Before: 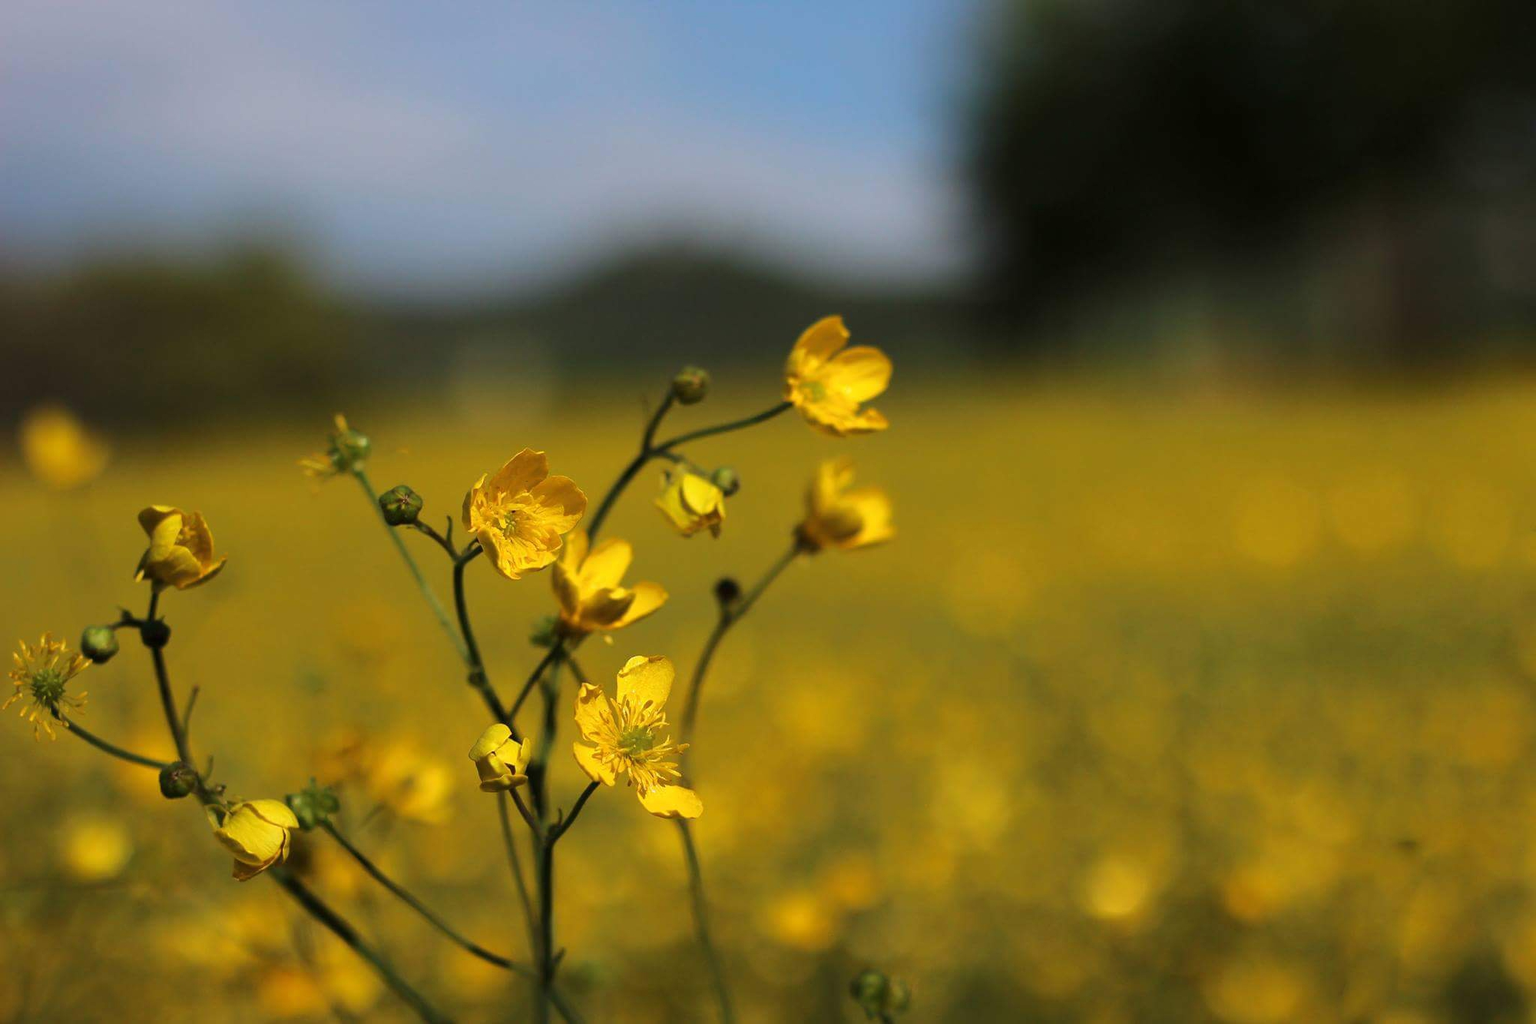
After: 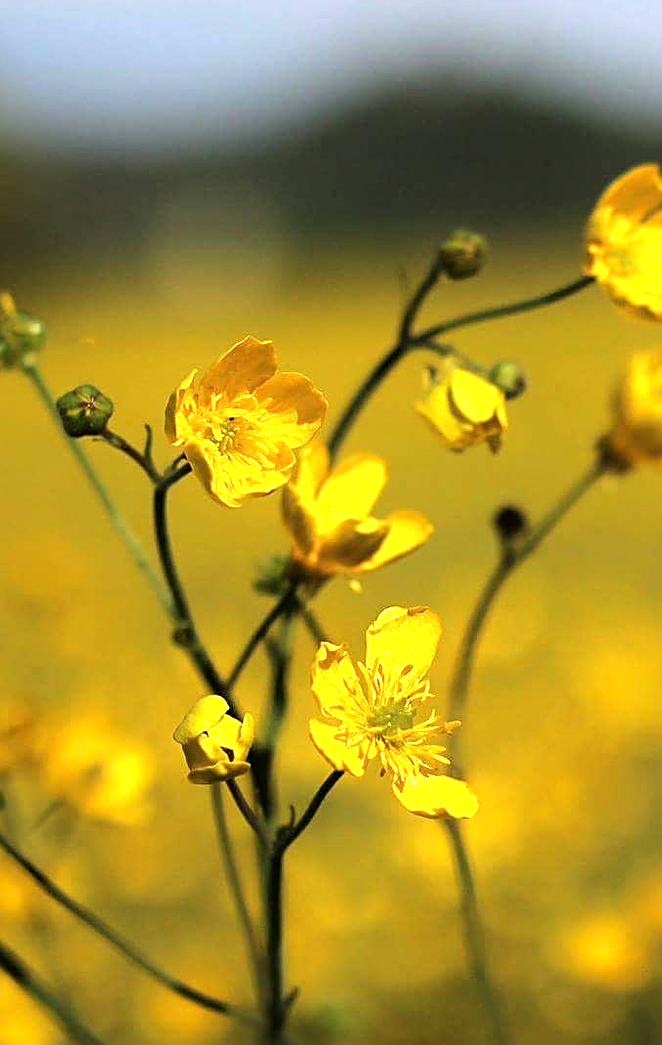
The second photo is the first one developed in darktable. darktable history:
sharpen: on, module defaults
tone equalizer: -8 EV -1.08 EV, -7 EV -1.04 EV, -6 EV -0.889 EV, -5 EV -0.558 EV, -3 EV 0.563 EV, -2 EV 0.845 EV, -1 EV 0.998 EV, +0 EV 1.07 EV
crop and rotate: left 21.884%, top 18.604%, right 44.983%, bottom 2.995%
